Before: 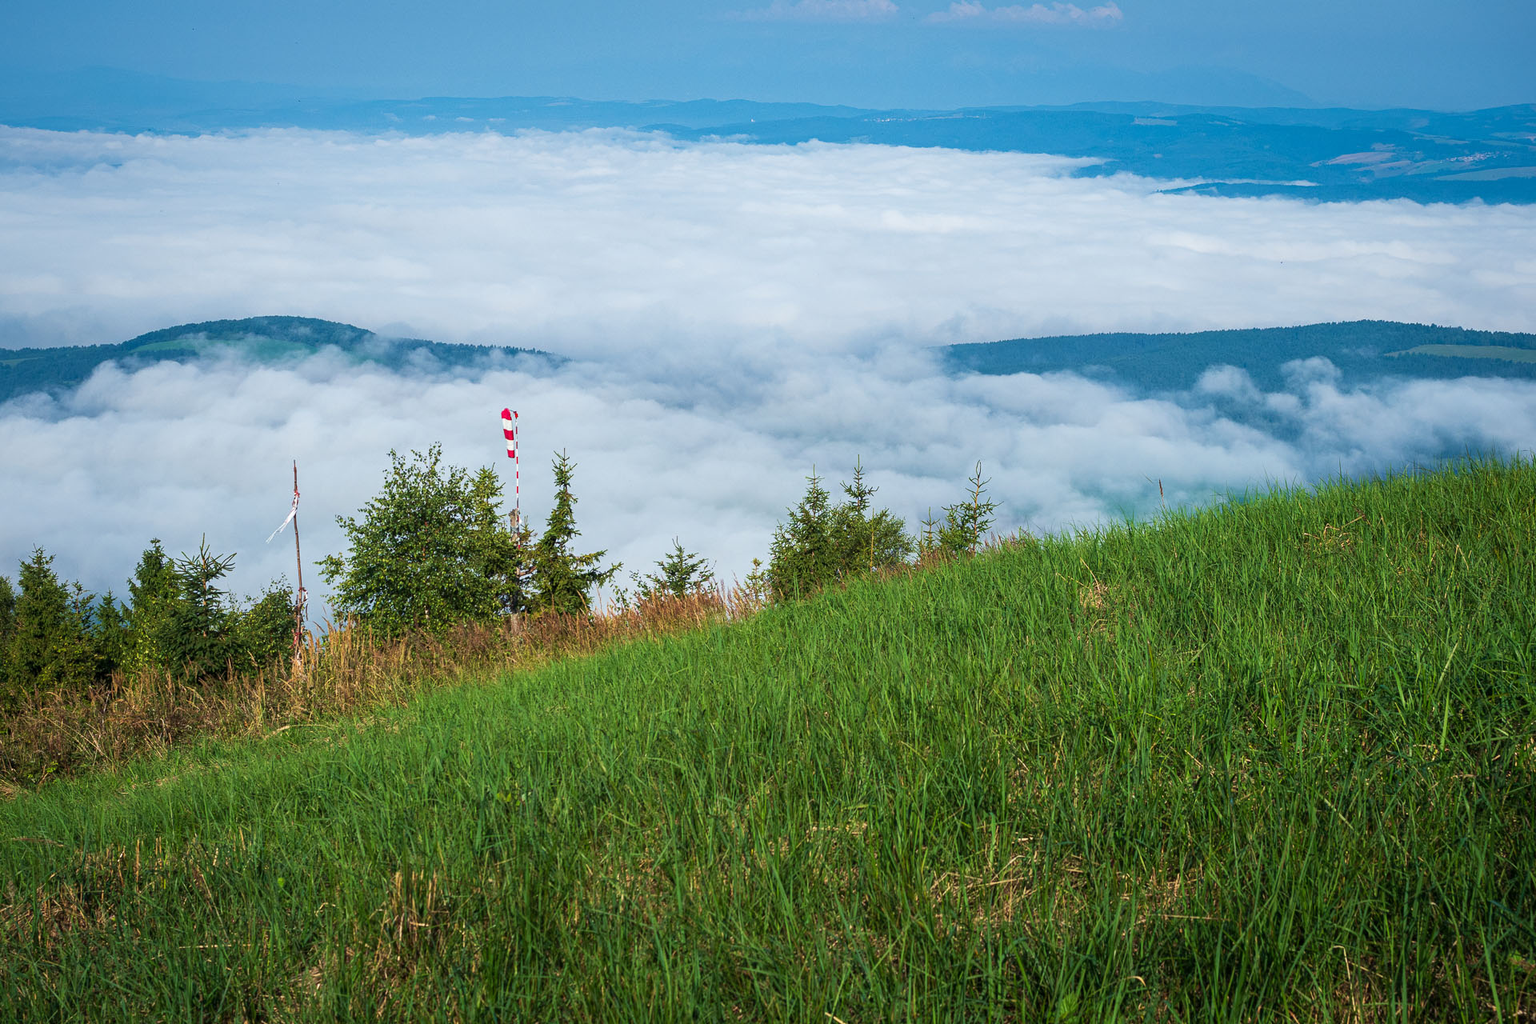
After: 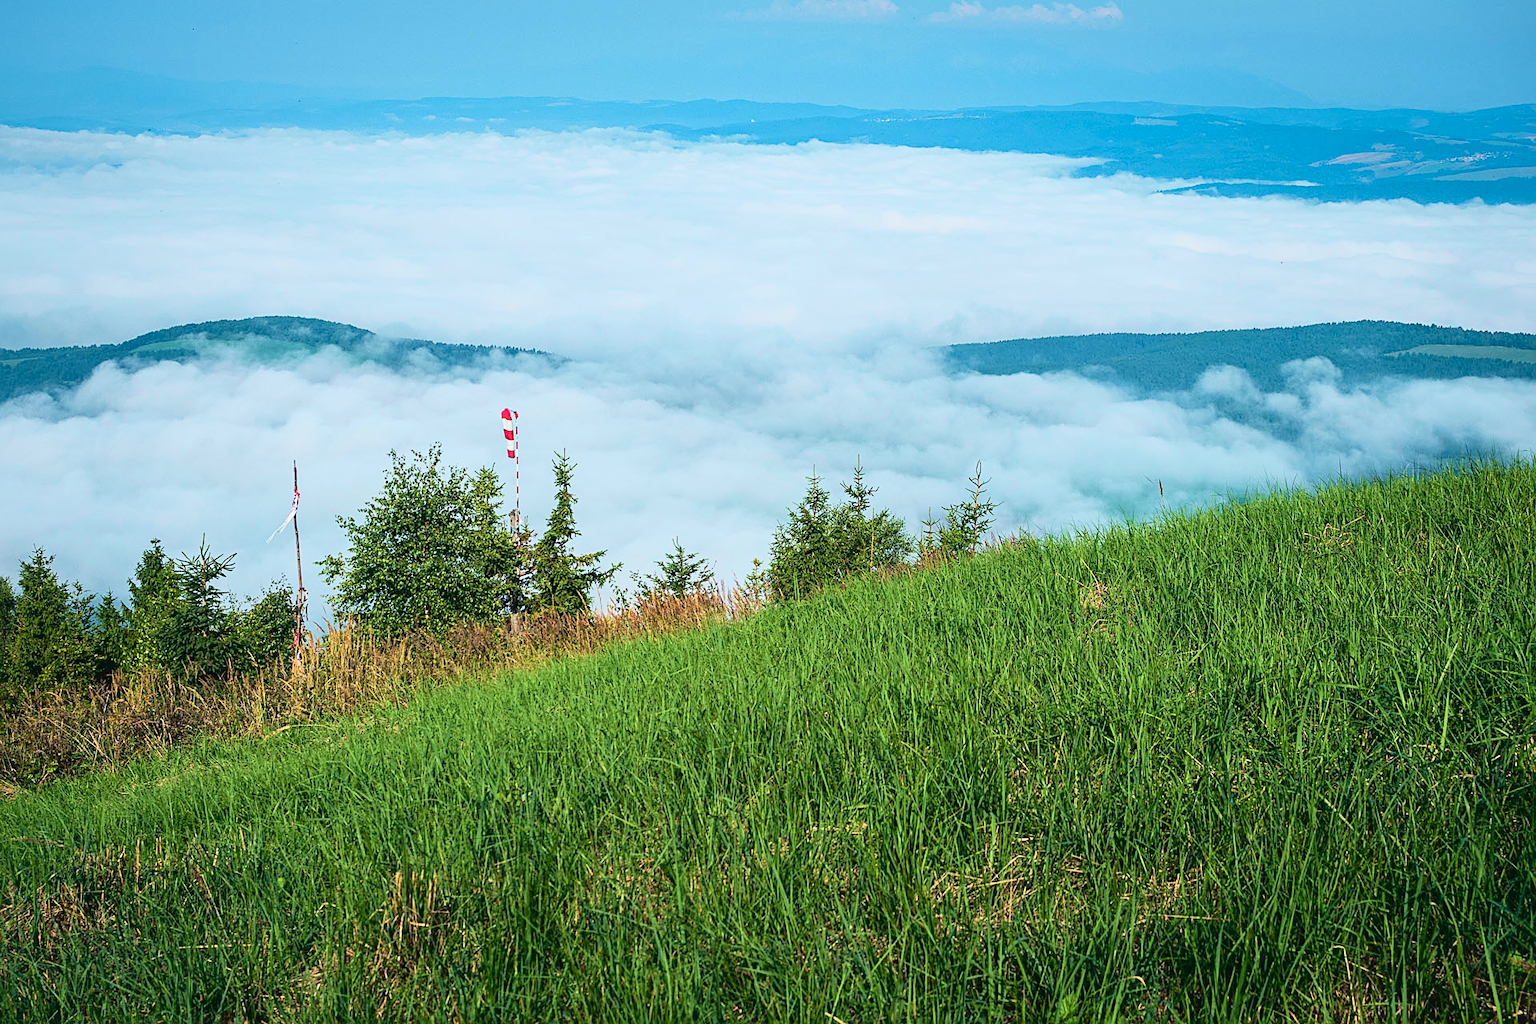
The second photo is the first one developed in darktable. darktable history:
sharpen: on, module defaults
tone curve: curves: ch0 [(0, 0.037) (0.045, 0.055) (0.155, 0.138) (0.29, 0.325) (0.428, 0.513) (0.604, 0.71) (0.824, 0.882) (1, 0.965)]; ch1 [(0, 0) (0.339, 0.334) (0.445, 0.419) (0.476, 0.454) (0.498, 0.498) (0.53, 0.515) (0.557, 0.556) (0.609, 0.649) (0.716, 0.746) (1, 1)]; ch2 [(0, 0) (0.327, 0.318) (0.417, 0.426) (0.46, 0.453) (0.502, 0.5) (0.526, 0.52) (0.554, 0.541) (0.626, 0.65) (0.749, 0.746) (1, 1)], color space Lab, independent channels, preserve colors none
